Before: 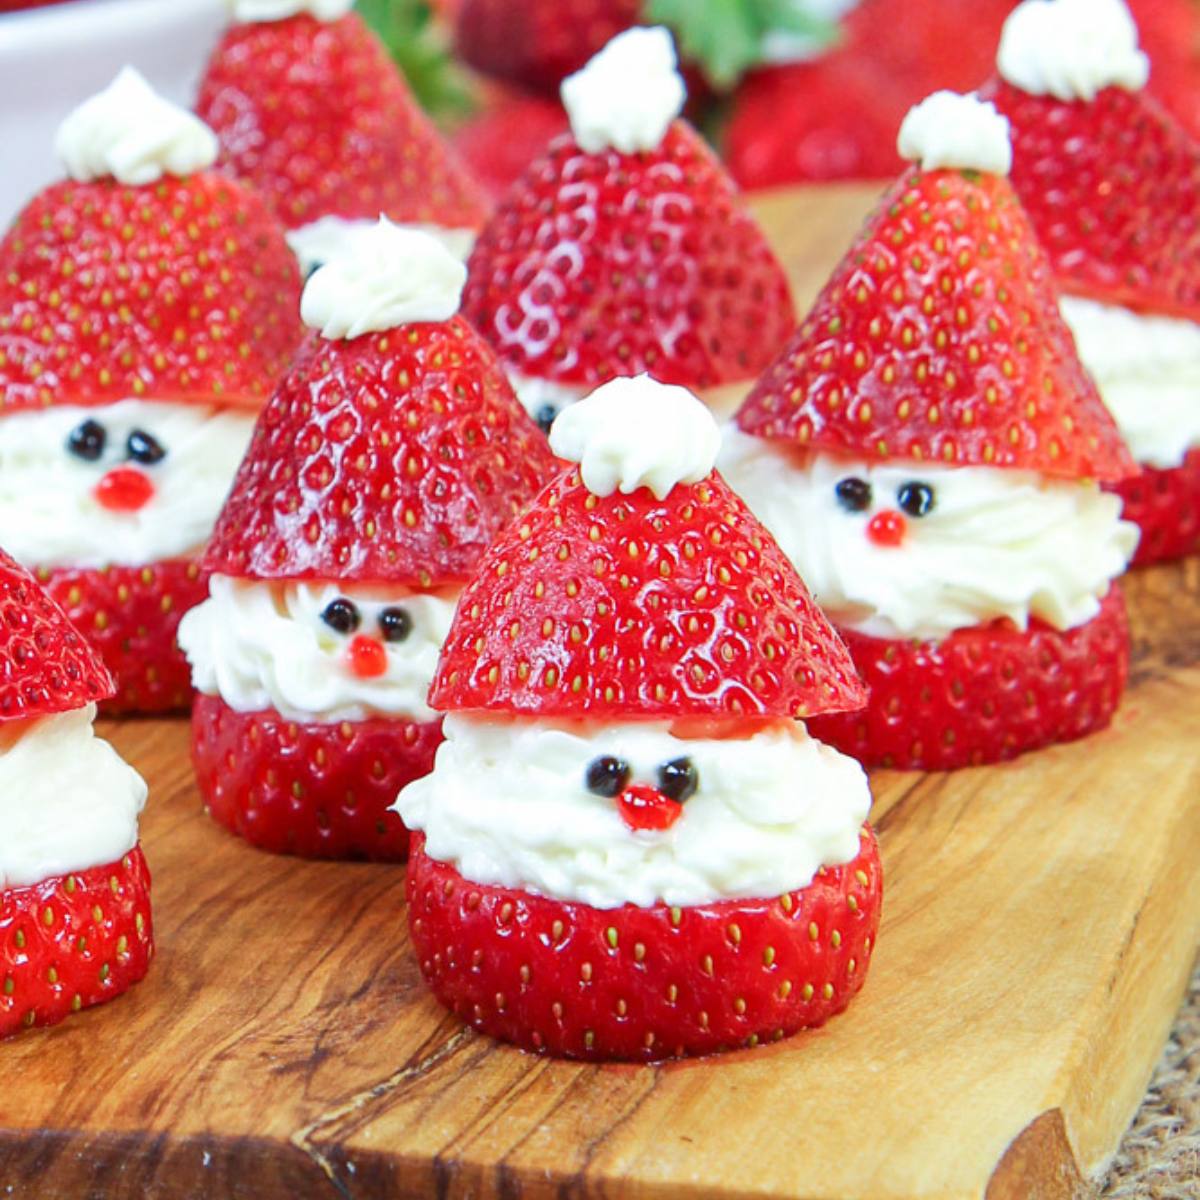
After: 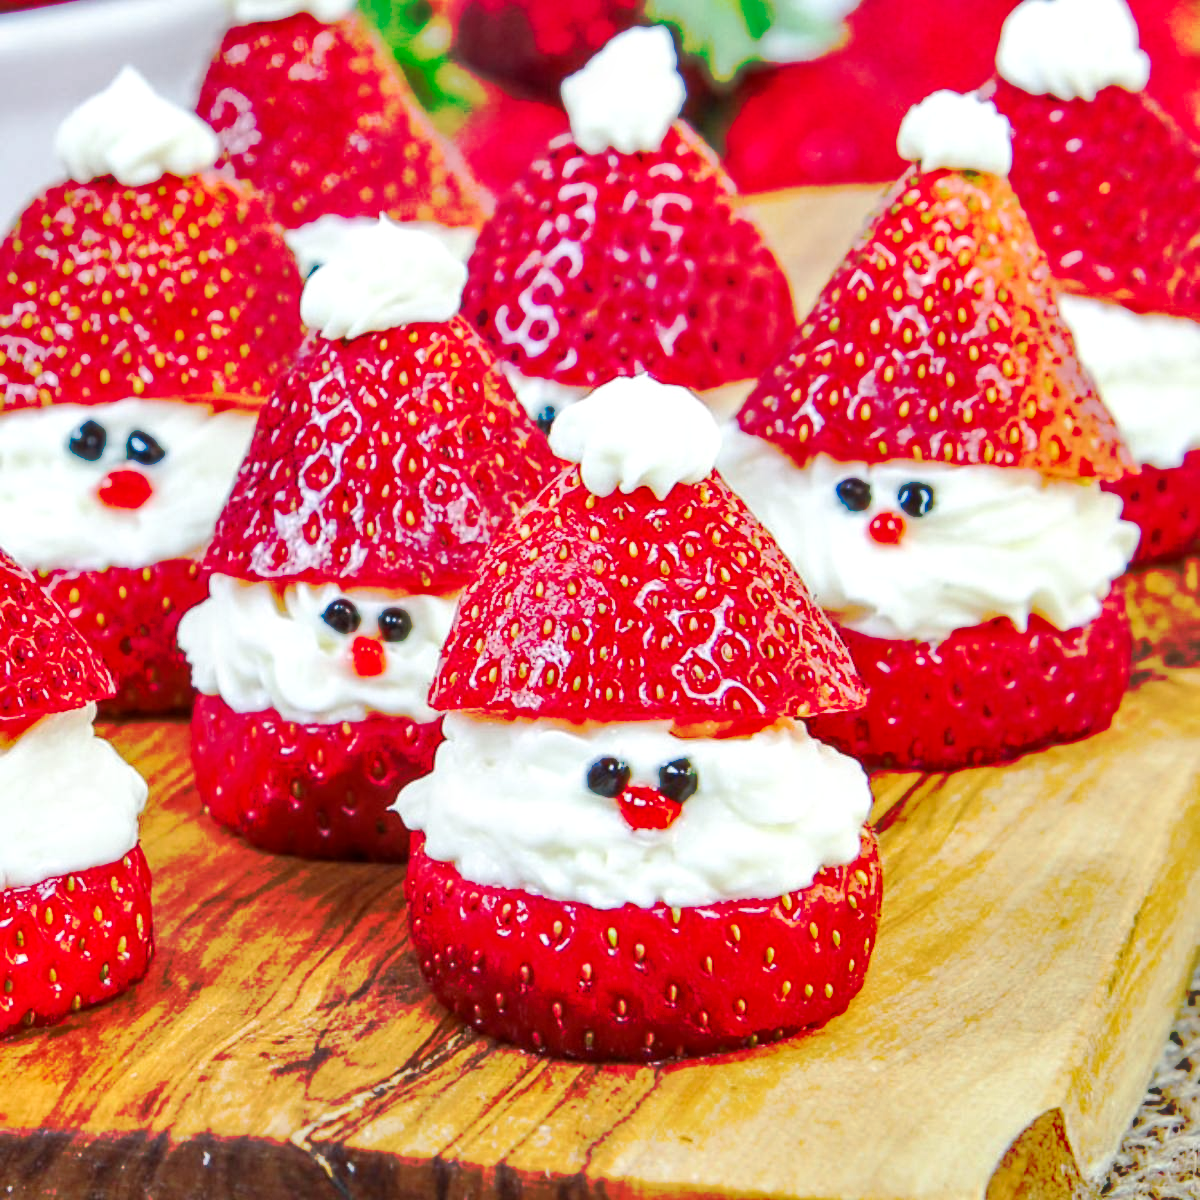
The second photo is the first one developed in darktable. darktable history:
tone curve: curves: ch0 [(0, 0) (0.003, 0.003) (0.011, 0.01) (0.025, 0.023) (0.044, 0.042) (0.069, 0.065) (0.1, 0.094) (0.136, 0.127) (0.177, 0.166) (0.224, 0.211) (0.277, 0.26) (0.335, 0.315) (0.399, 0.375) (0.468, 0.44) (0.543, 0.658) (0.623, 0.718) (0.709, 0.782) (0.801, 0.851) (0.898, 0.923) (1, 1)], preserve colors none
local contrast: on, module defaults
tone equalizer: on, module defaults
shadows and highlights: soften with gaussian
